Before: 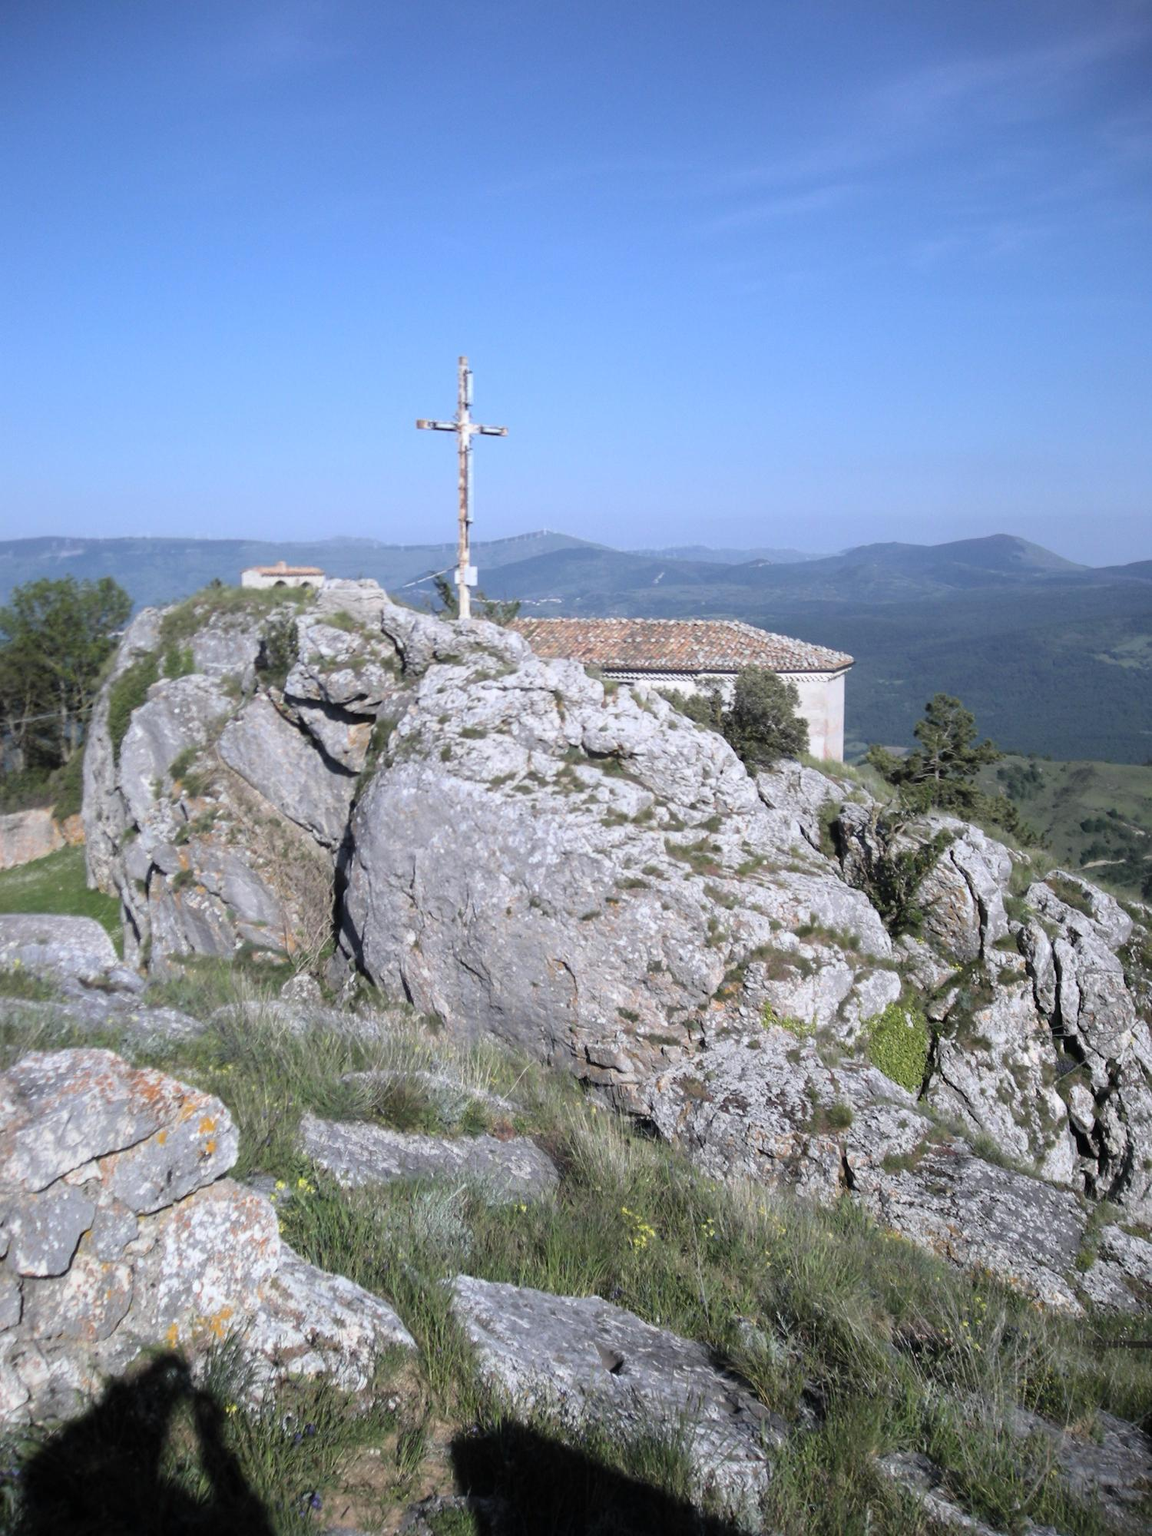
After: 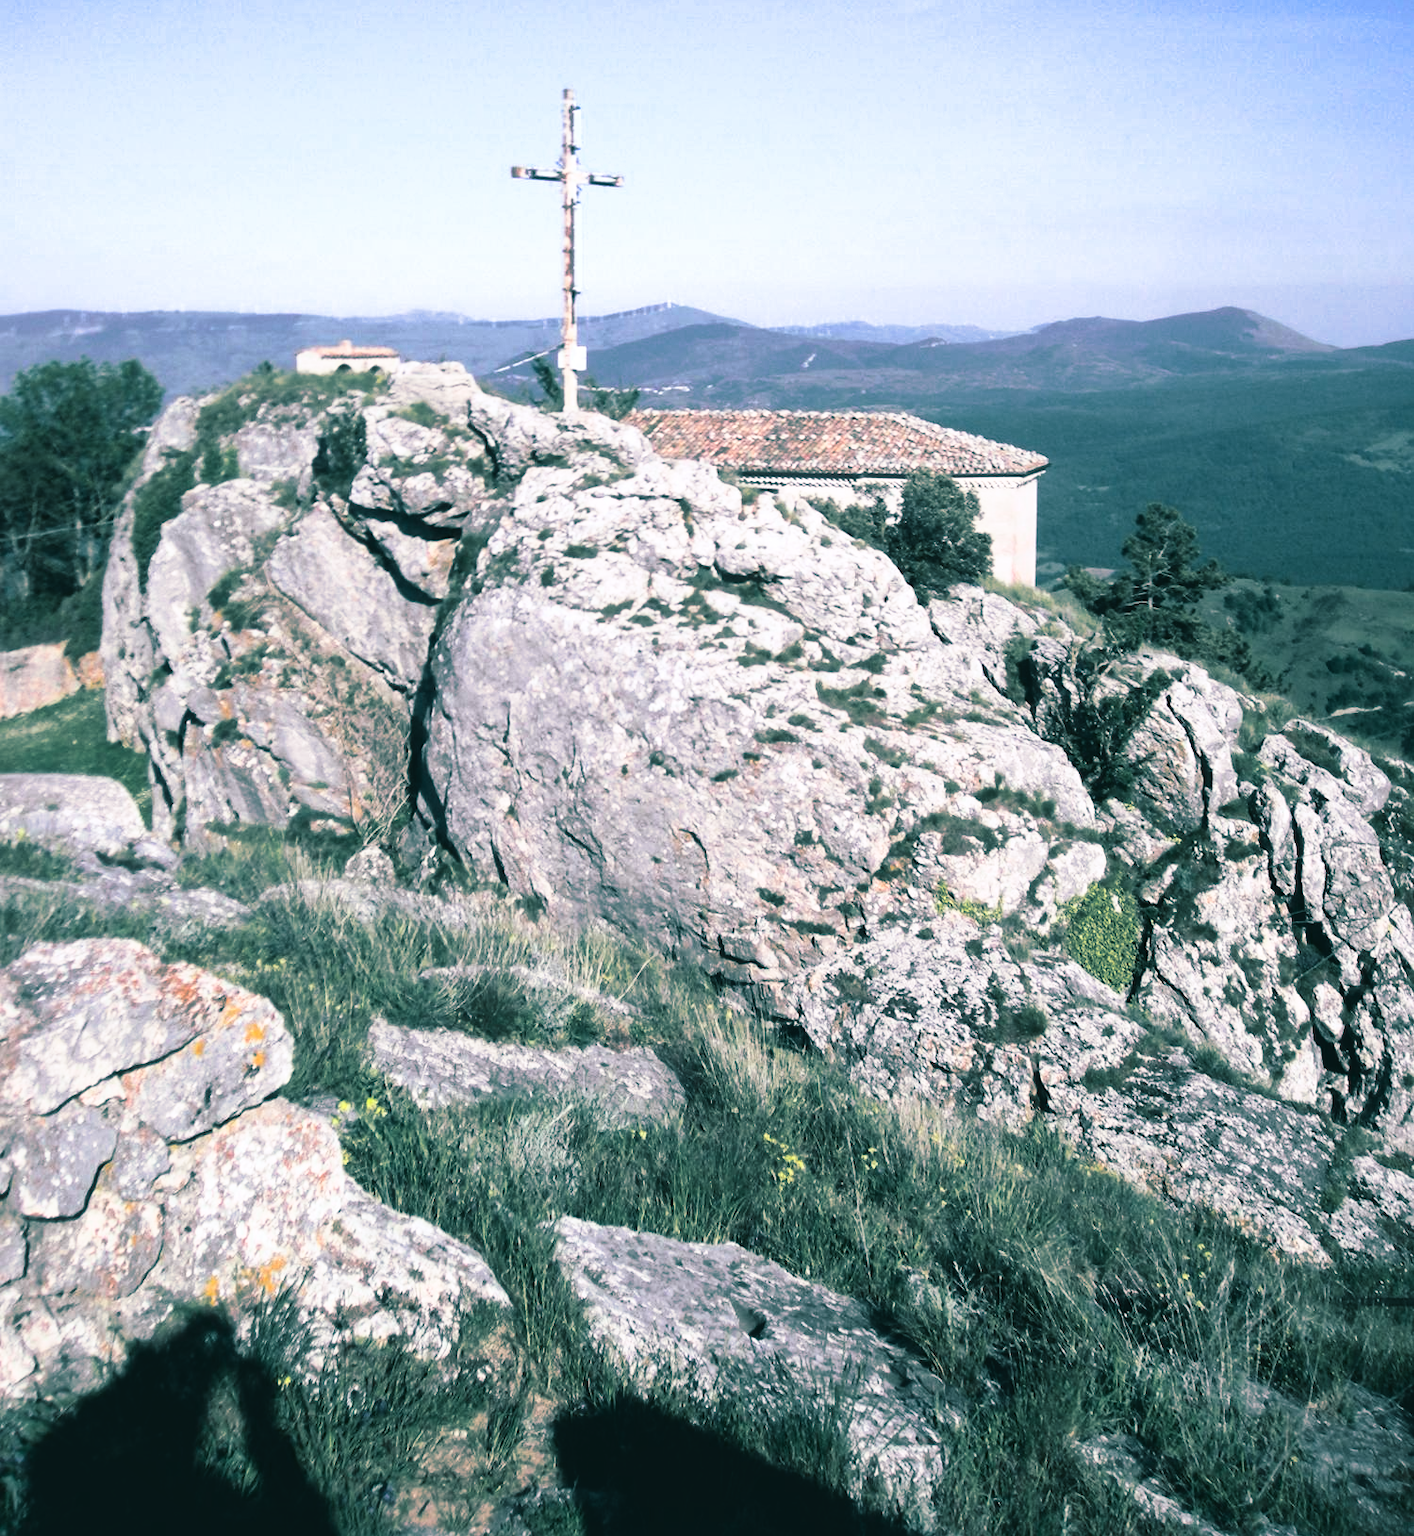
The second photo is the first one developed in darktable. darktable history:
tone equalizer: on, module defaults
crop and rotate: top 18.507%
exposure: exposure -0.116 EV, compensate exposure bias true, compensate highlight preservation false
tone curve: curves: ch0 [(0.003, 0.029) (0.188, 0.252) (0.46, 0.56) (0.608, 0.748) (0.871, 0.955) (1, 1)]; ch1 [(0, 0) (0.35, 0.356) (0.45, 0.453) (0.508, 0.515) (0.618, 0.634) (1, 1)]; ch2 [(0, 0) (0.456, 0.469) (0.5, 0.5) (0.634, 0.625) (1, 1)], color space Lab, independent channels, preserve colors none
contrast brightness saturation: contrast 0.32, brightness -0.08, saturation 0.17
split-toning: shadows › hue 186.43°, highlights › hue 49.29°, compress 30.29%
shadows and highlights: on, module defaults
